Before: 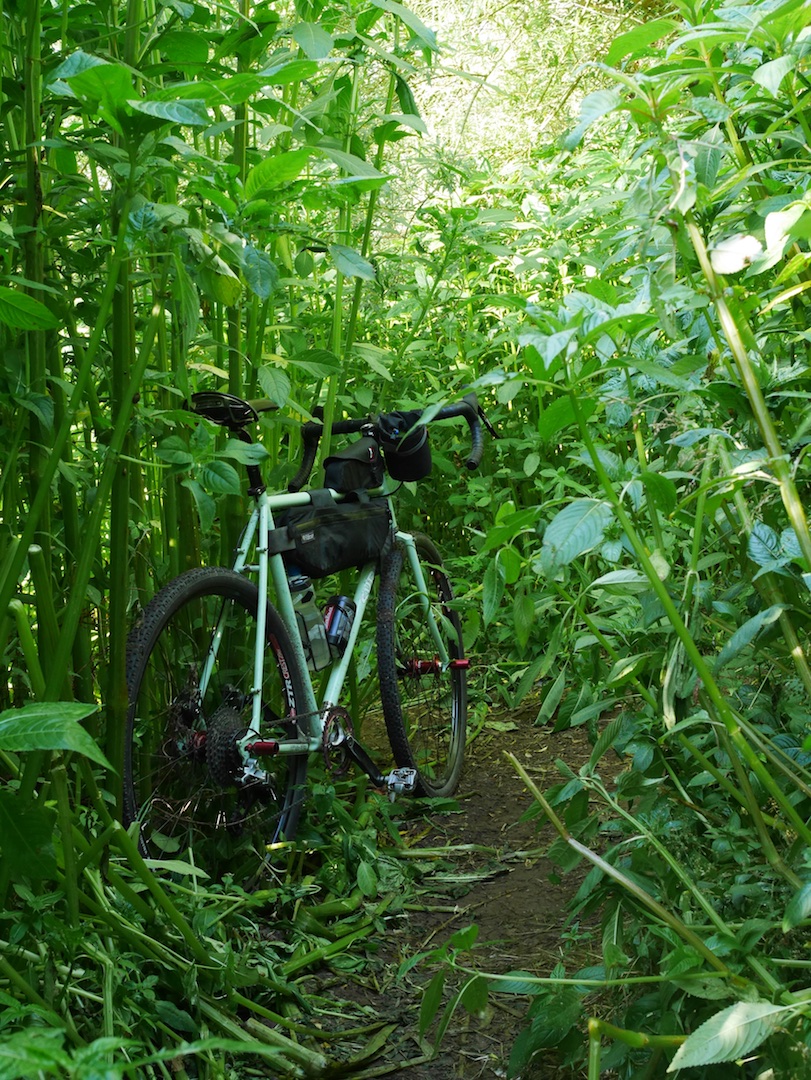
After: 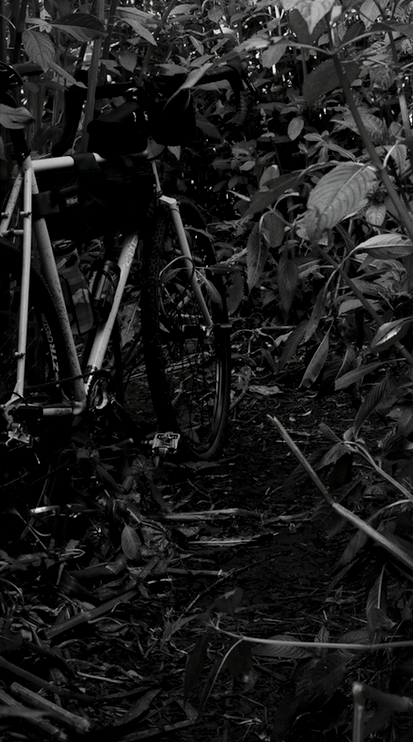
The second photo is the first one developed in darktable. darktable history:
contrast brightness saturation: contrast -0.026, brightness -0.601, saturation -0.983
crop and rotate: left 29.237%, top 31.276%, right 19.819%
vignetting: fall-off radius 60.59%, brightness -0.215
color balance rgb: power › luminance -7.854%, power › chroma 1.103%, power › hue 217.08°, highlights gain › chroma 1.013%, highlights gain › hue 52.65°, perceptual saturation grading › global saturation 25.562%, perceptual saturation grading › highlights -50.287%, perceptual saturation grading › shadows 30.607%
local contrast: mode bilateral grid, contrast 25, coarseness 61, detail 150%, midtone range 0.2
